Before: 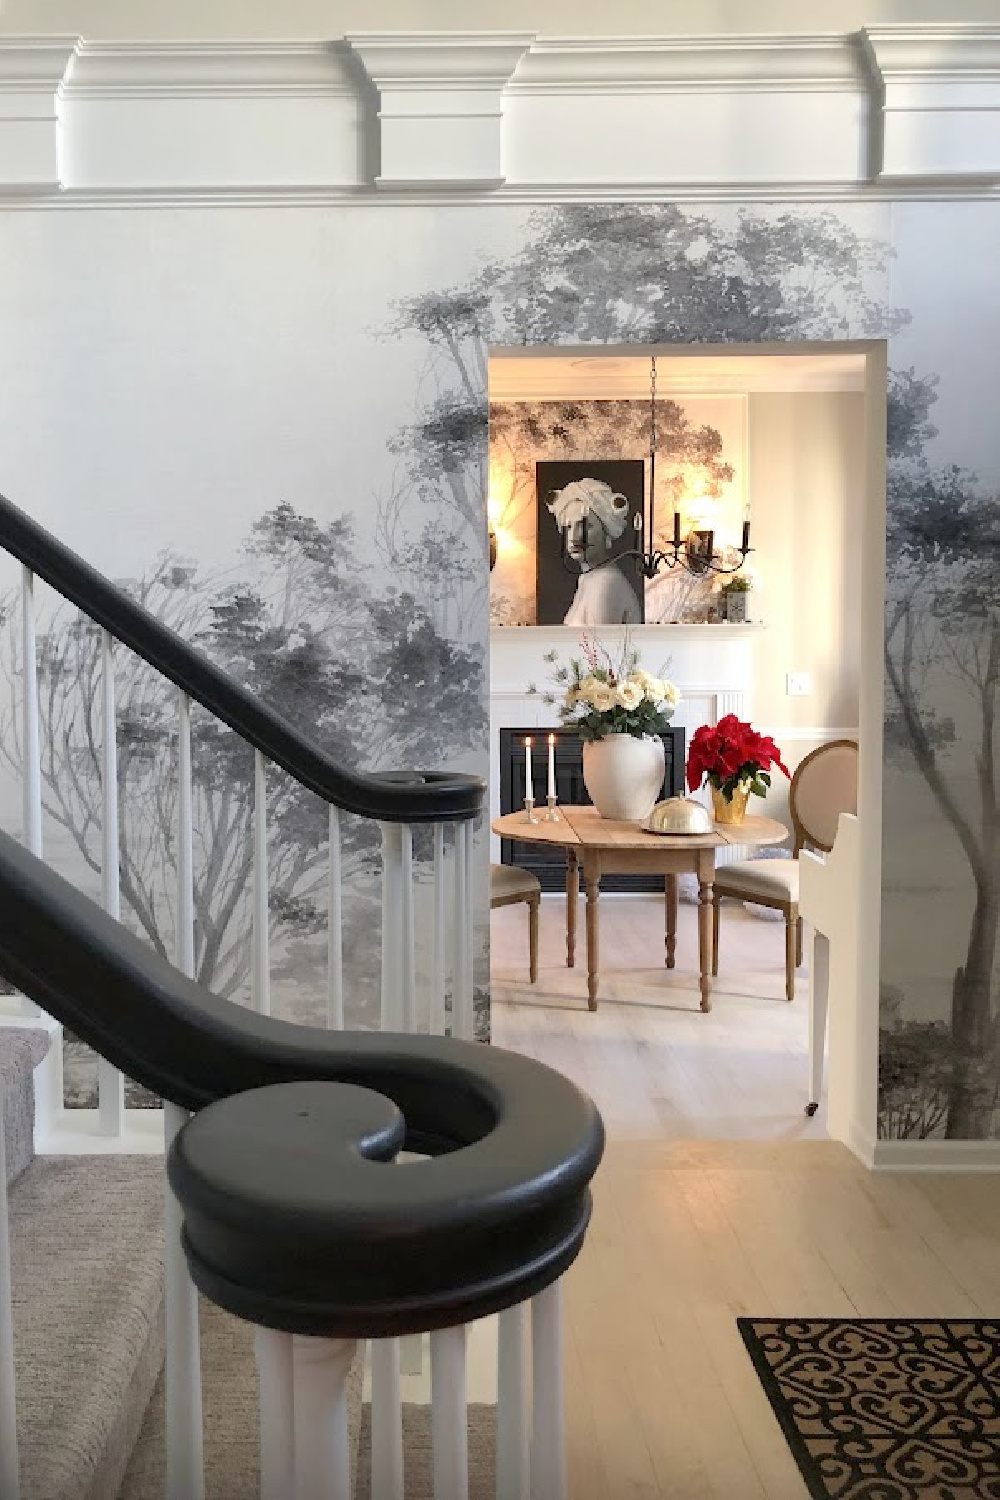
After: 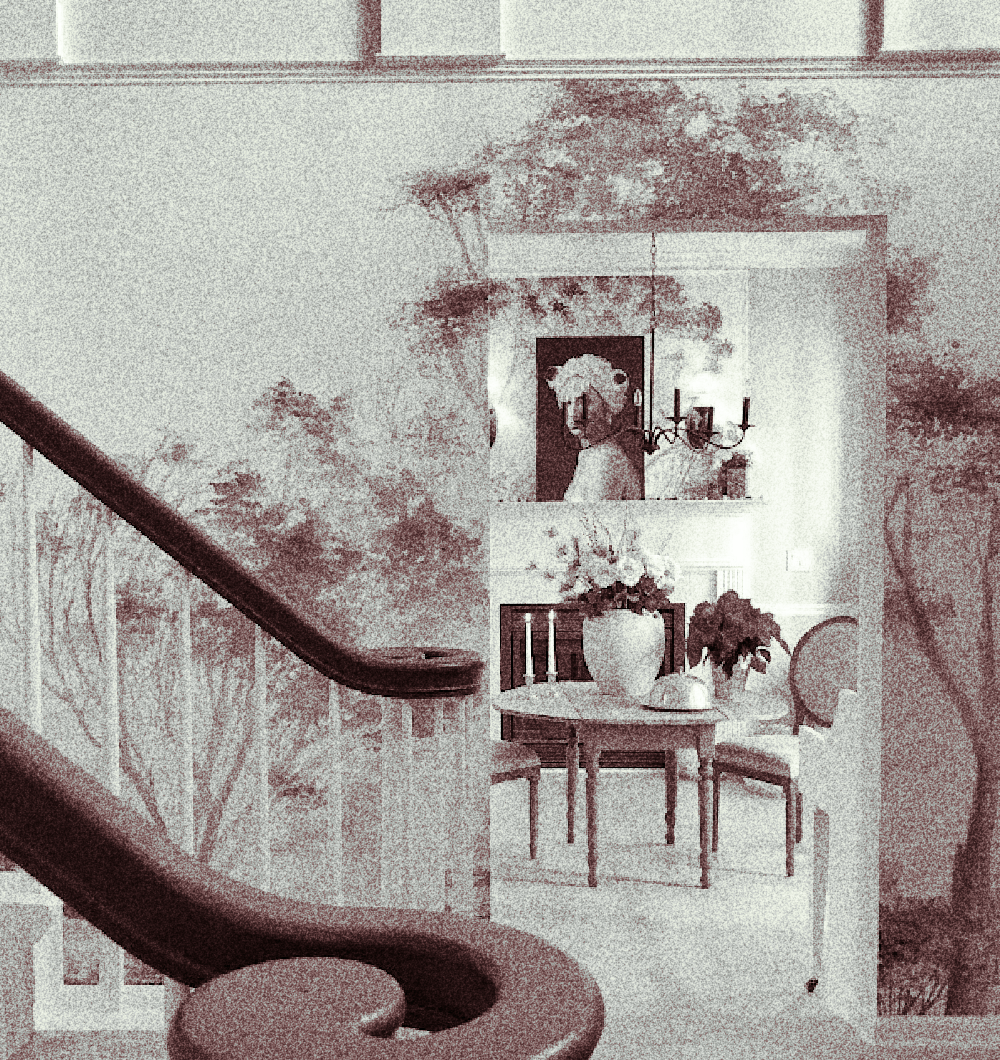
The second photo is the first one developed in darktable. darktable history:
color calibration: output gray [0.22, 0.42, 0.37, 0], gray › normalize channels true, illuminant same as pipeline (D50), adaptation XYZ, x 0.346, y 0.359, gamut compression 0
crop and rotate: top 8.293%, bottom 20.996%
grain: coarseness 30.02 ISO, strength 100%
shadows and highlights: soften with gaussian
tone curve: curves: ch0 [(0, 0) (0.402, 0.473) (0.673, 0.68) (0.899, 0.832) (0.999, 0.903)]; ch1 [(0, 0) (0.379, 0.262) (0.464, 0.425) (0.498, 0.49) (0.507, 0.5) (0.53, 0.532) (0.582, 0.583) (0.68, 0.672) (0.791, 0.748) (1, 0.896)]; ch2 [(0, 0) (0.199, 0.414) (0.438, 0.49) (0.496, 0.501) (0.515, 0.546) (0.577, 0.605) (0.632, 0.649) (0.717, 0.727) (0.845, 0.855) (0.998, 0.977)], color space Lab, independent channels, preserve colors none
split-toning: shadows › hue 360°
levels: mode automatic, black 0.023%, white 99.97%, levels [0.062, 0.494, 0.925]
